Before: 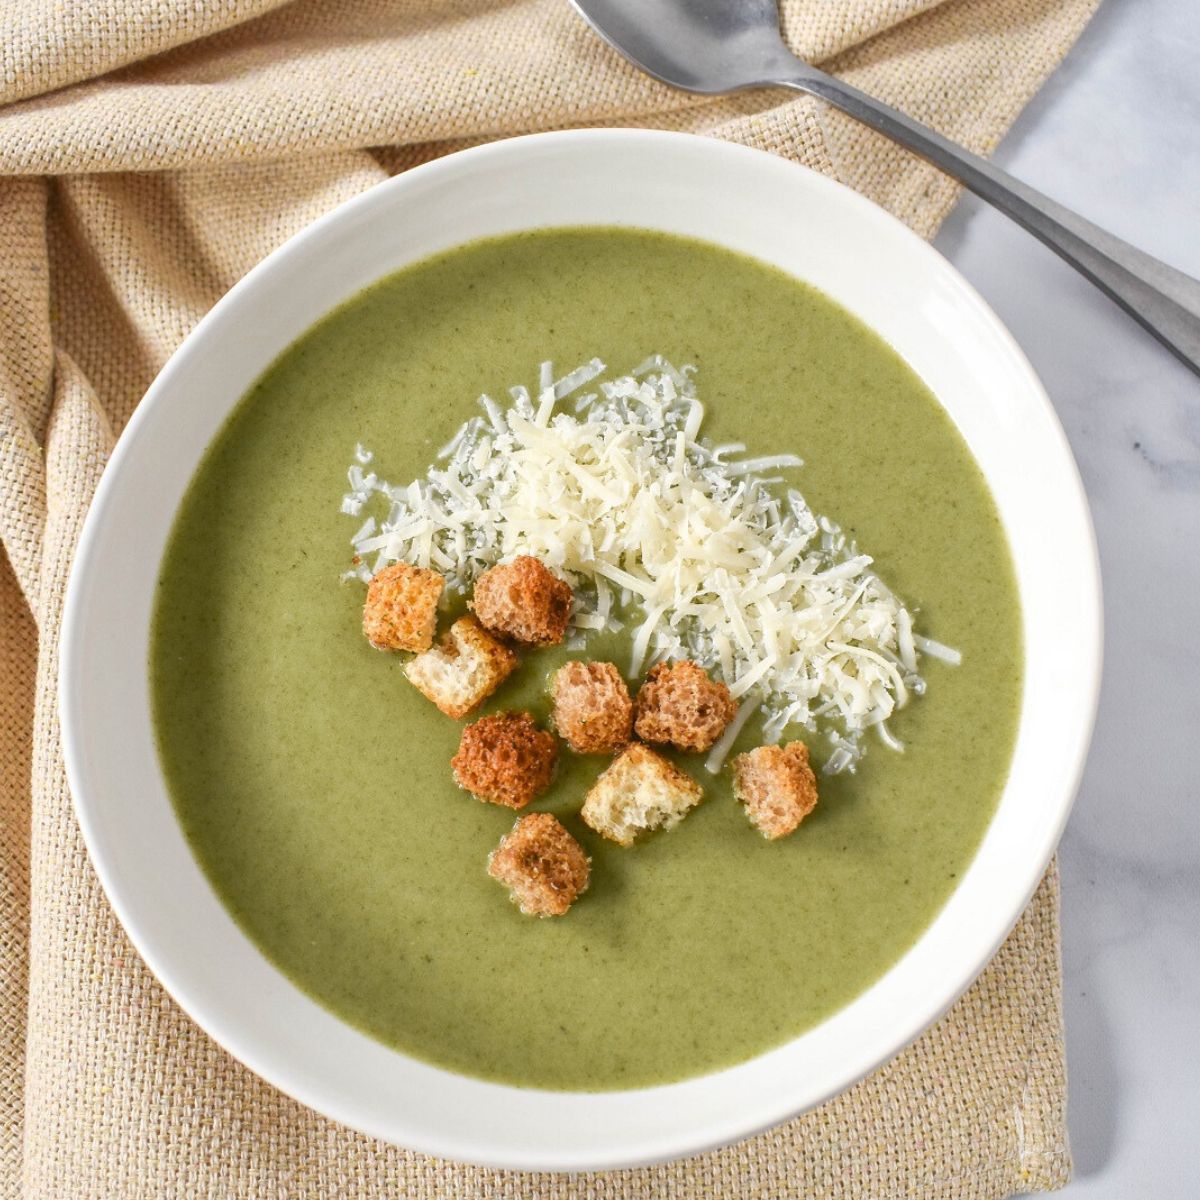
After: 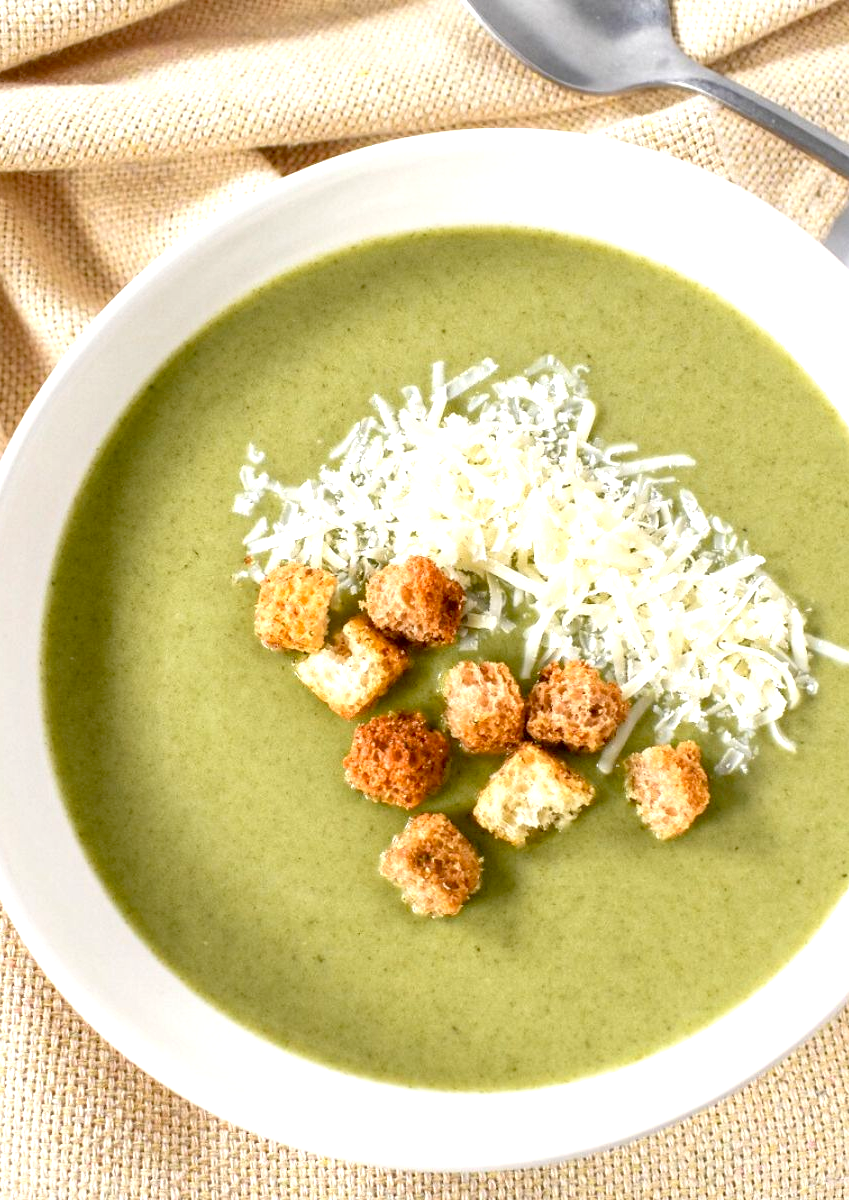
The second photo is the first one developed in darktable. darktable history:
exposure: black level correction 0.012, exposure 0.7 EV, compensate exposure bias true, compensate highlight preservation false
crop and rotate: left 9.061%, right 20.142%
